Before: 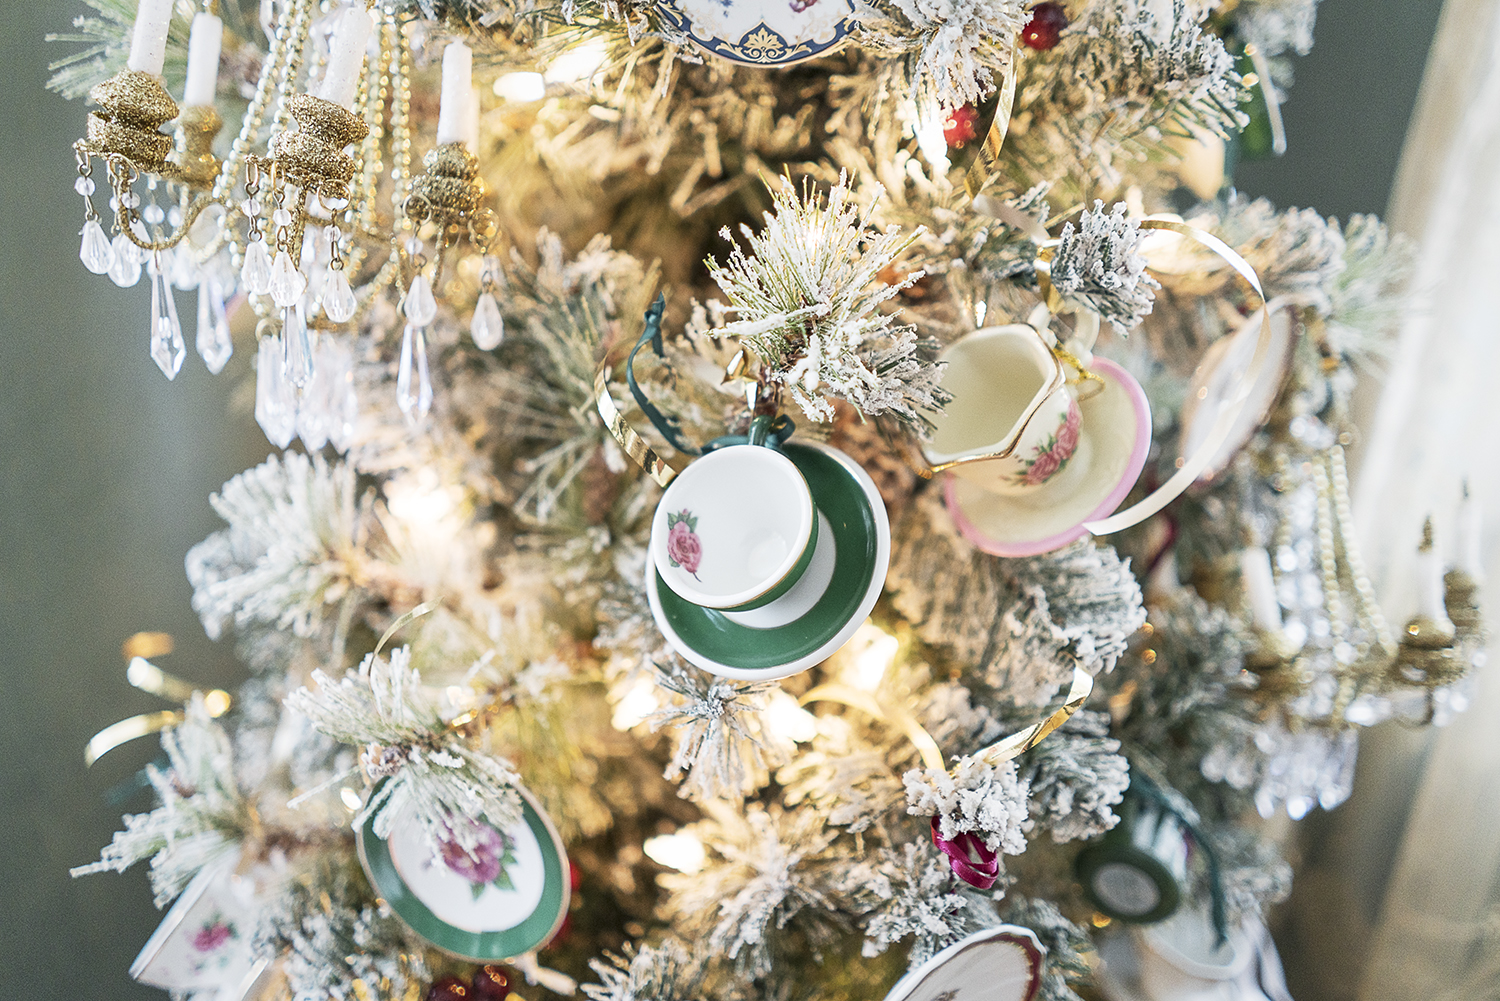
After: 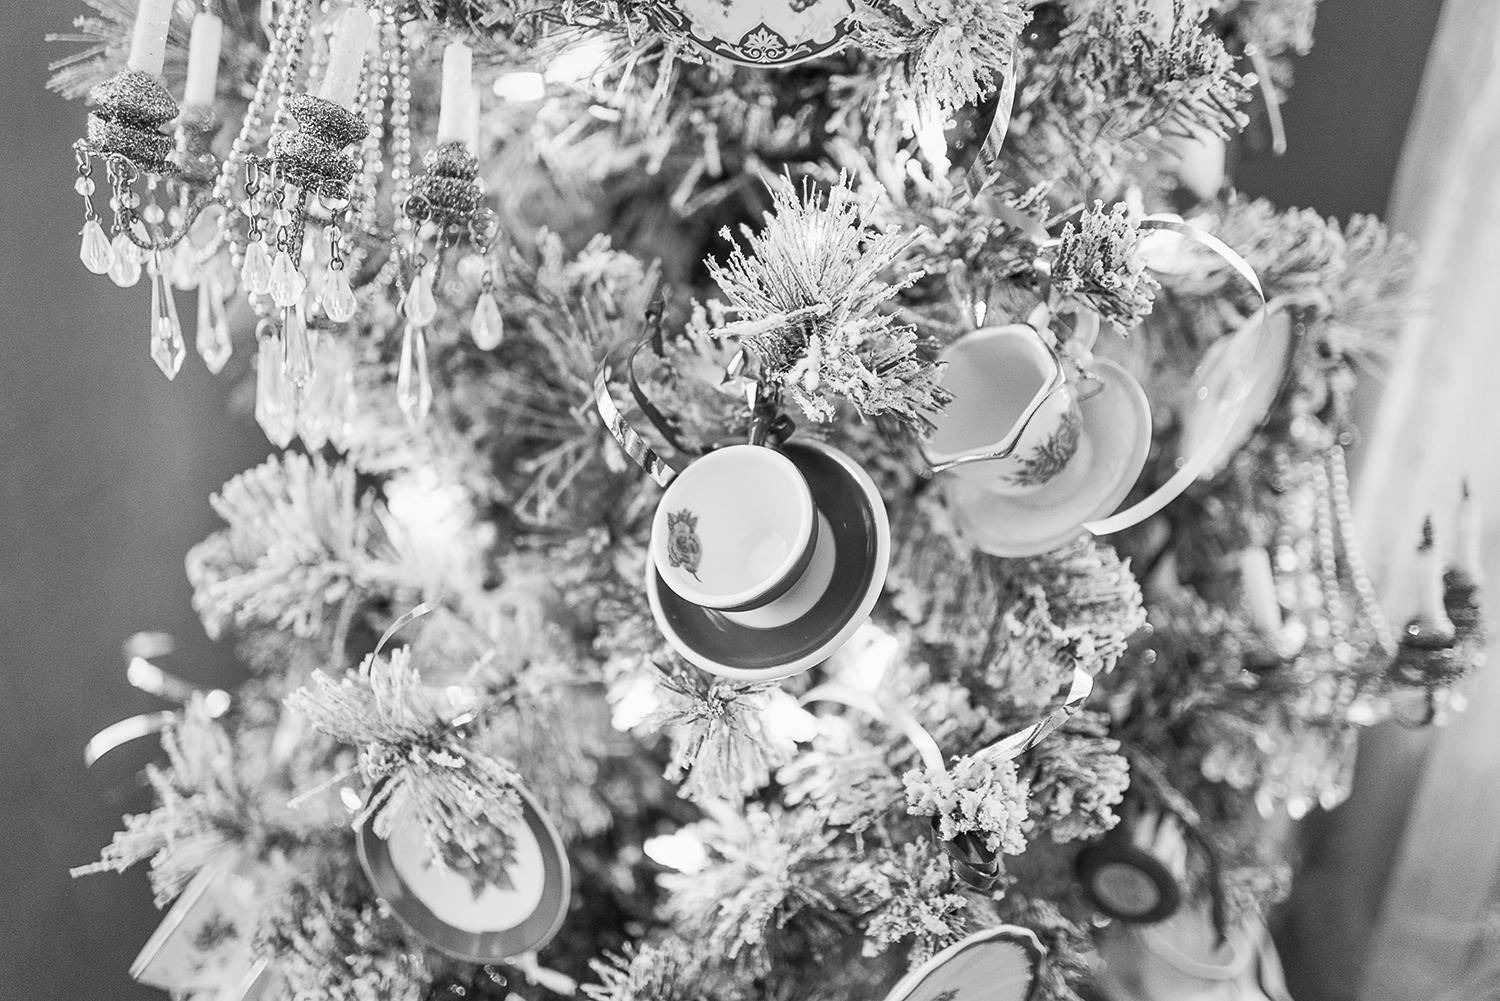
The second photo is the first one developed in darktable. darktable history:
monochrome: a 32, b 64, size 2.3
shadows and highlights: soften with gaussian
